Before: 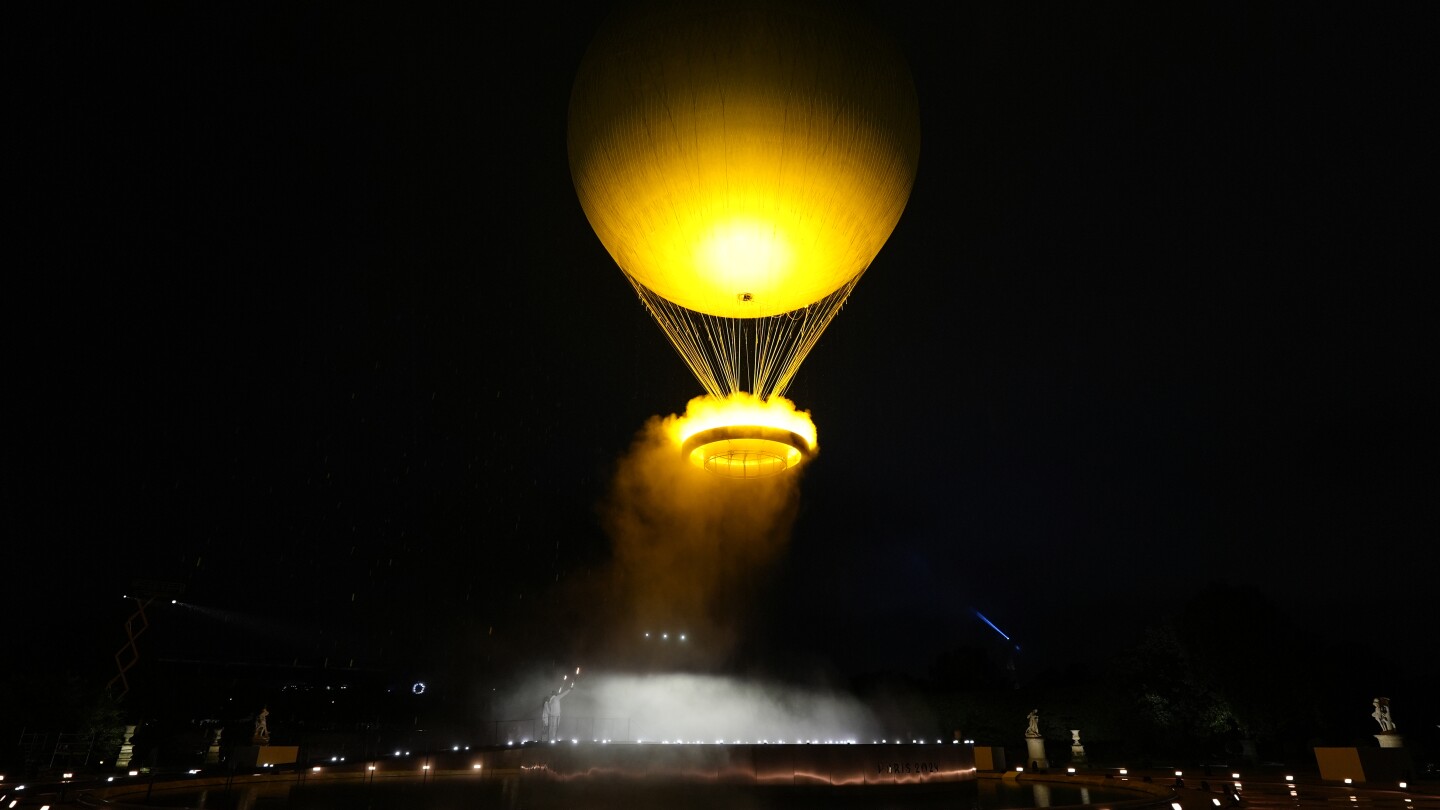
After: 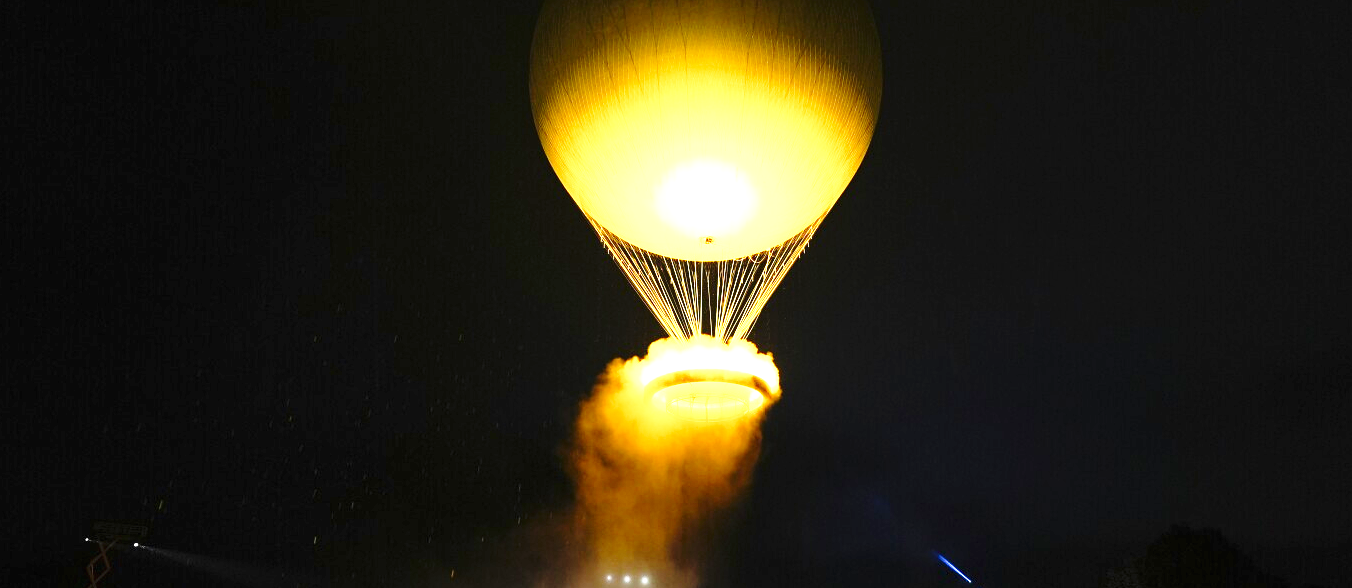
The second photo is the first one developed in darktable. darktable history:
base curve: curves: ch0 [(0, 0) (0.028, 0.03) (0.121, 0.232) (0.46, 0.748) (0.859, 0.968) (1, 1)], preserve colors none
exposure: black level correction 0, exposure 1.699 EV, compensate highlight preservation false
crop: left 2.698%, top 7.142%, right 3.381%, bottom 20.255%
